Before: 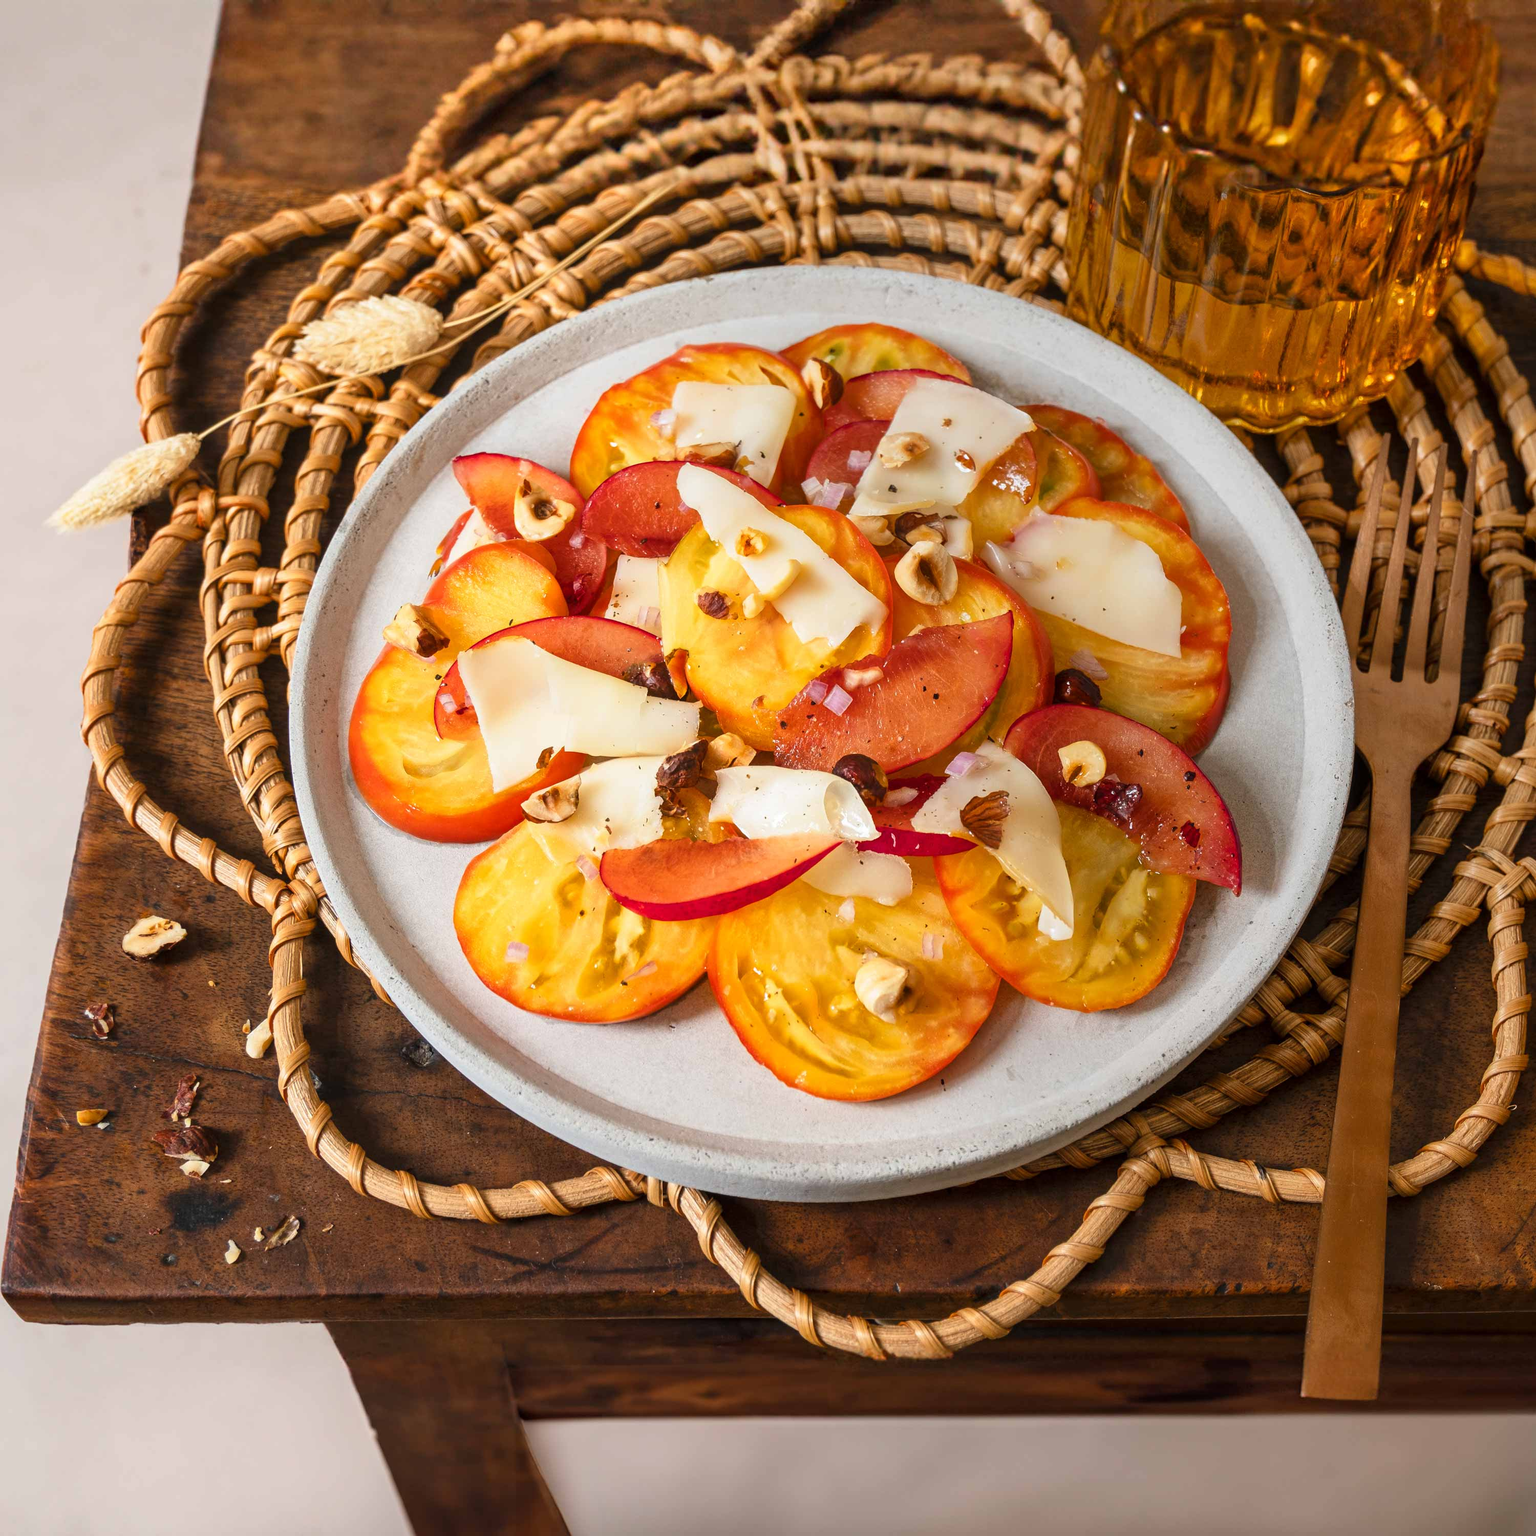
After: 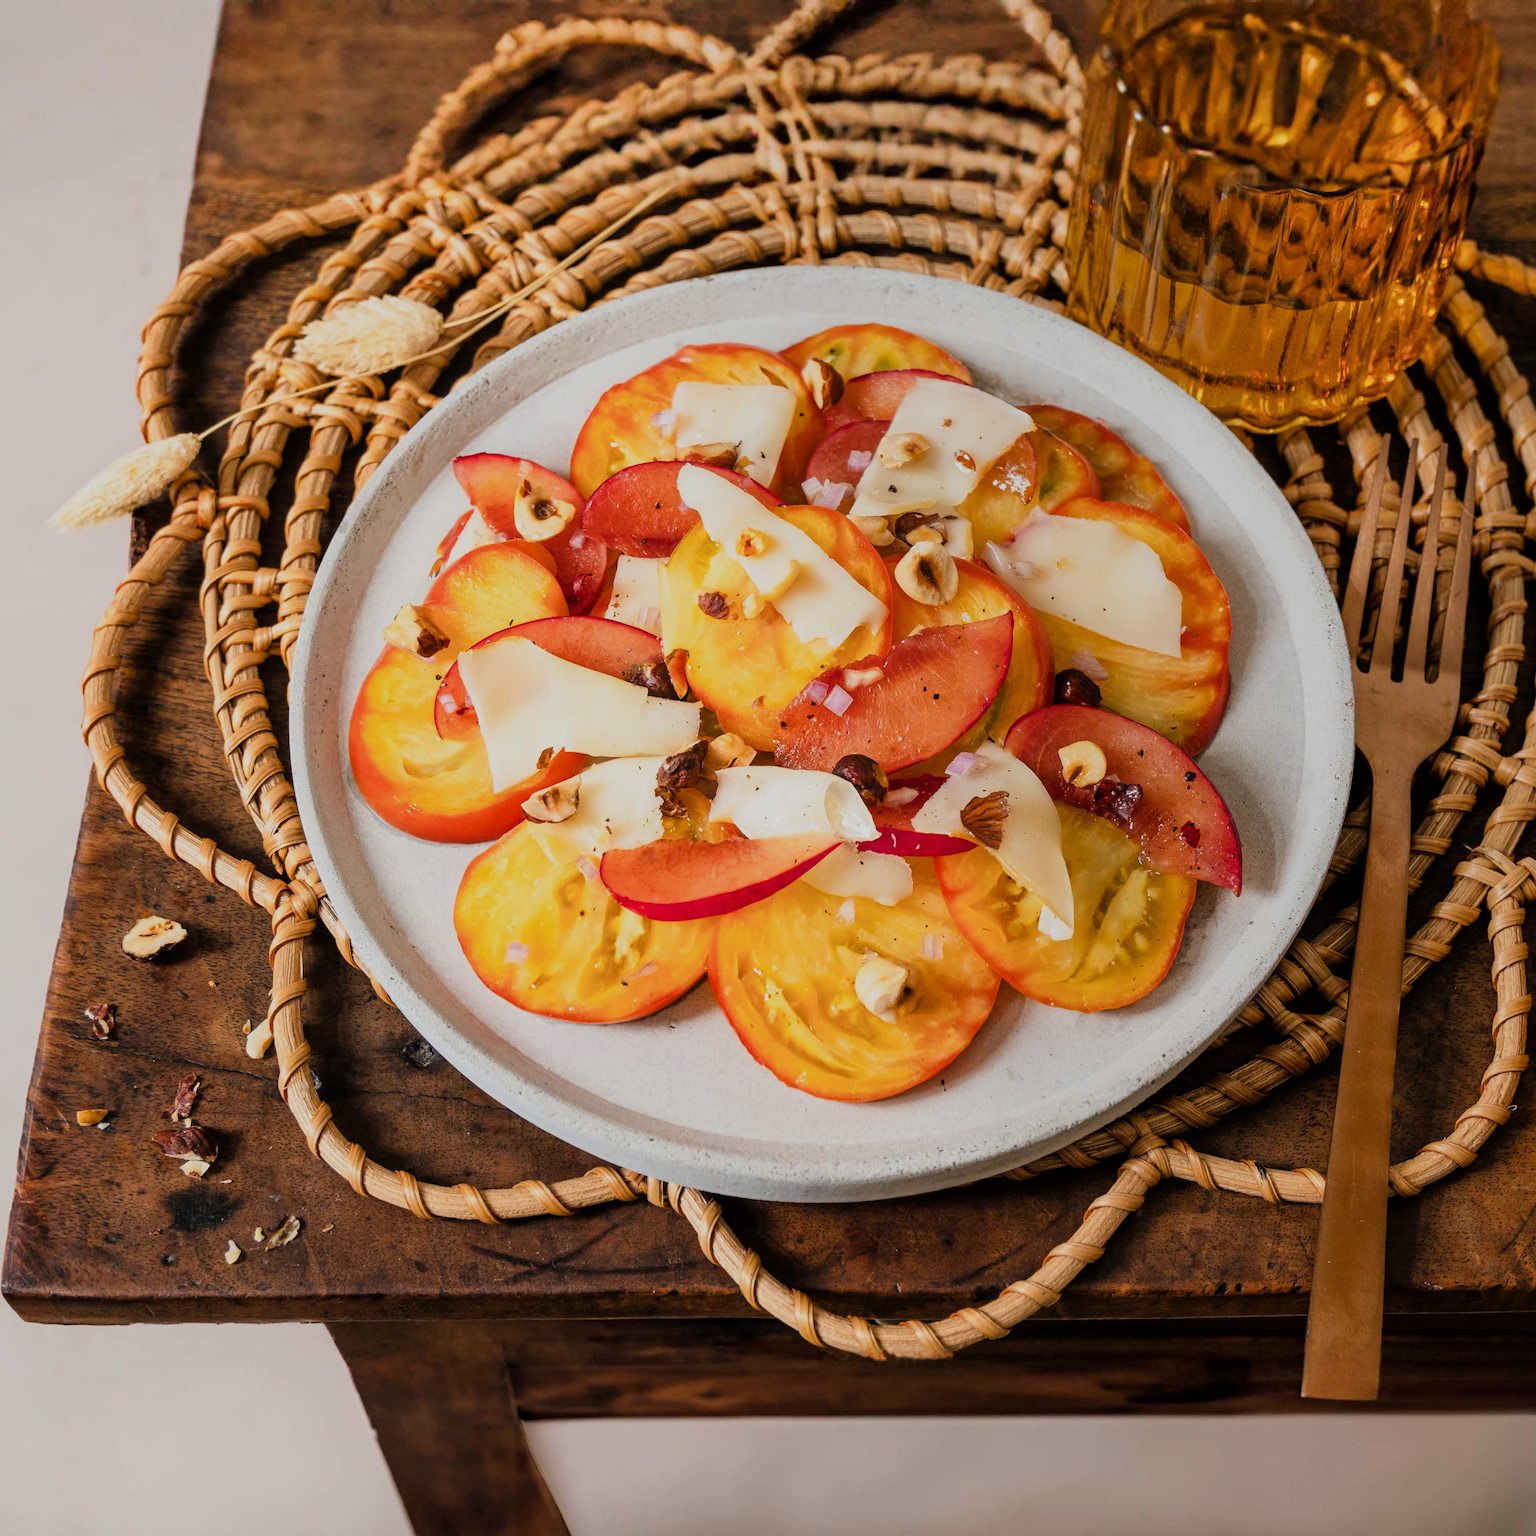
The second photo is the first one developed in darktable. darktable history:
filmic rgb: black relative exposure -7.65 EV, white relative exposure 4.56 EV, hardness 3.61, contrast 1.058
